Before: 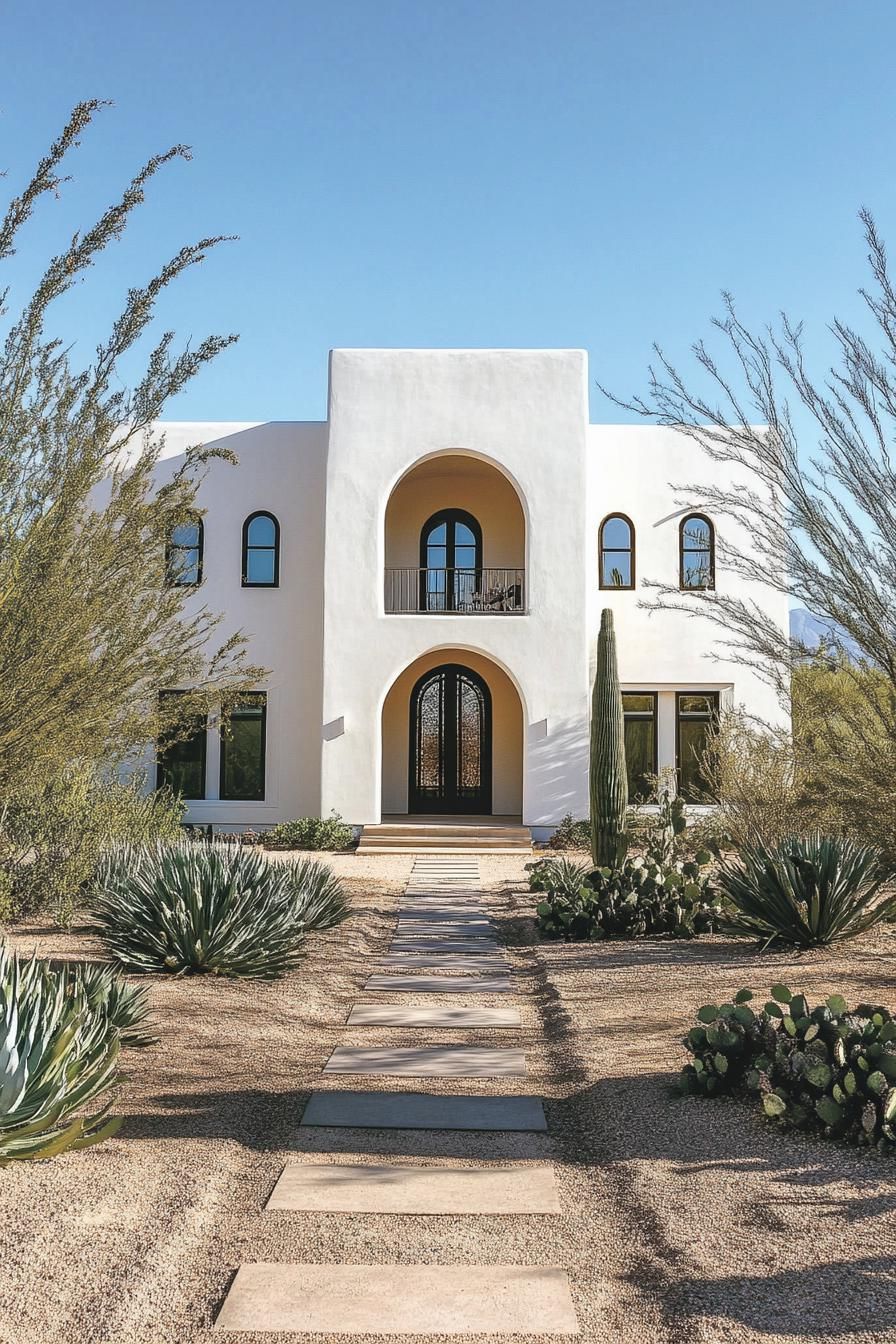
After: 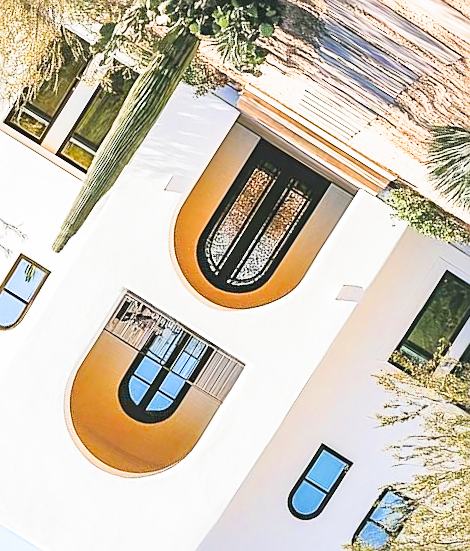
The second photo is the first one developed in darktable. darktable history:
crop and rotate: angle 148.11°, left 9.192%, top 15.627%, right 4.536%, bottom 16.979%
color balance rgb: shadows lift › chroma 0.859%, shadows lift › hue 112.99°, global offset › luminance 1.971%, perceptual saturation grading › global saturation 0.581%, saturation formula JzAzBz (2021)
sharpen: on, module defaults
contrast brightness saturation: contrast 0.066, brightness -0.144, saturation 0.112
filmic rgb: black relative exposure -7.6 EV, white relative exposure 4.61 EV, target black luminance 0%, hardness 3.51, latitude 50.45%, contrast 1.039, highlights saturation mix 9.01%, shadows ↔ highlights balance -0.153%, color science v5 (2021), contrast in shadows safe, contrast in highlights safe
exposure: black level correction 0, exposure 2.128 EV, compensate exposure bias true, compensate highlight preservation false
